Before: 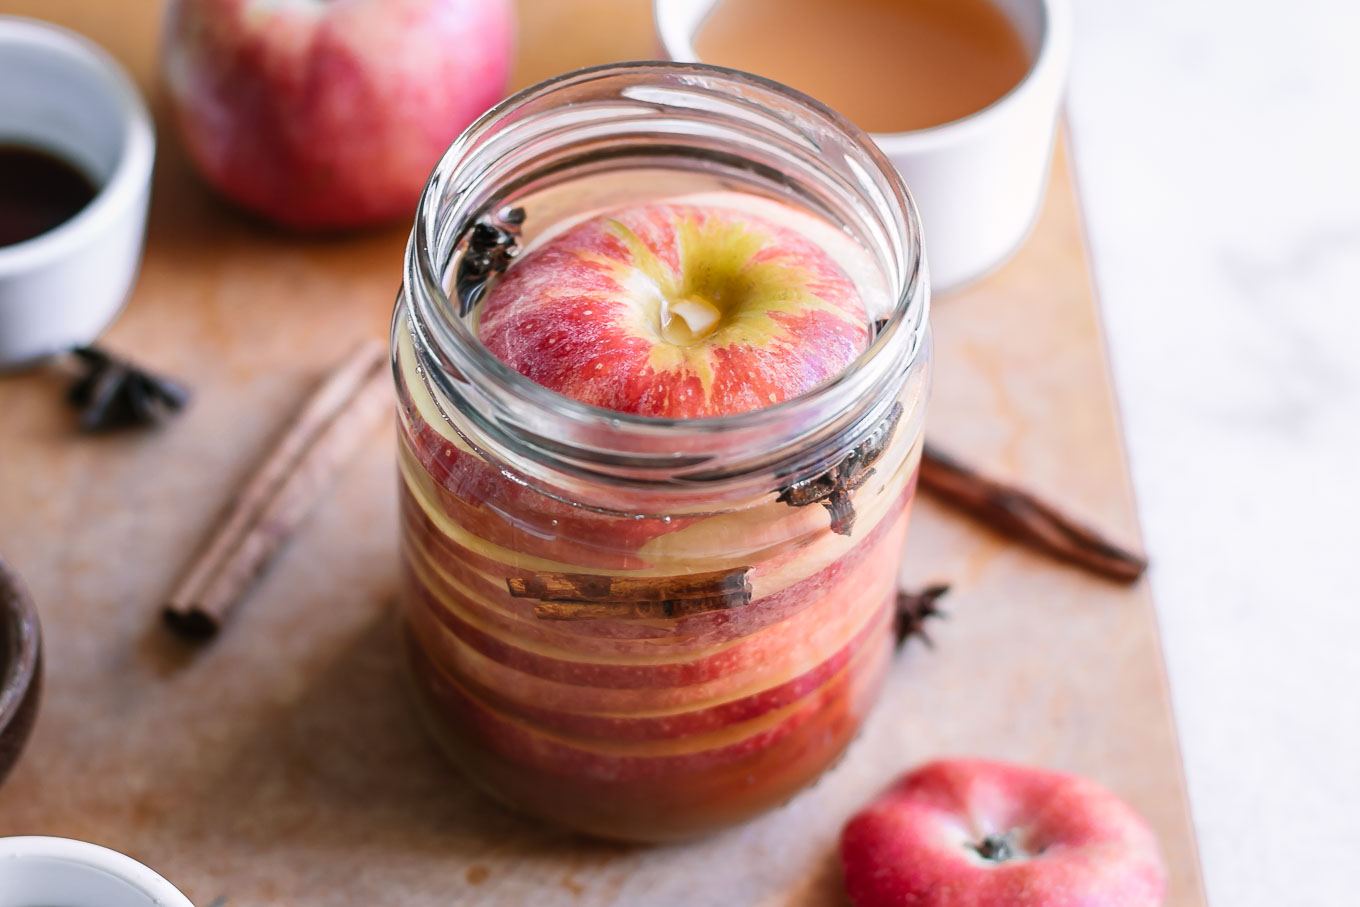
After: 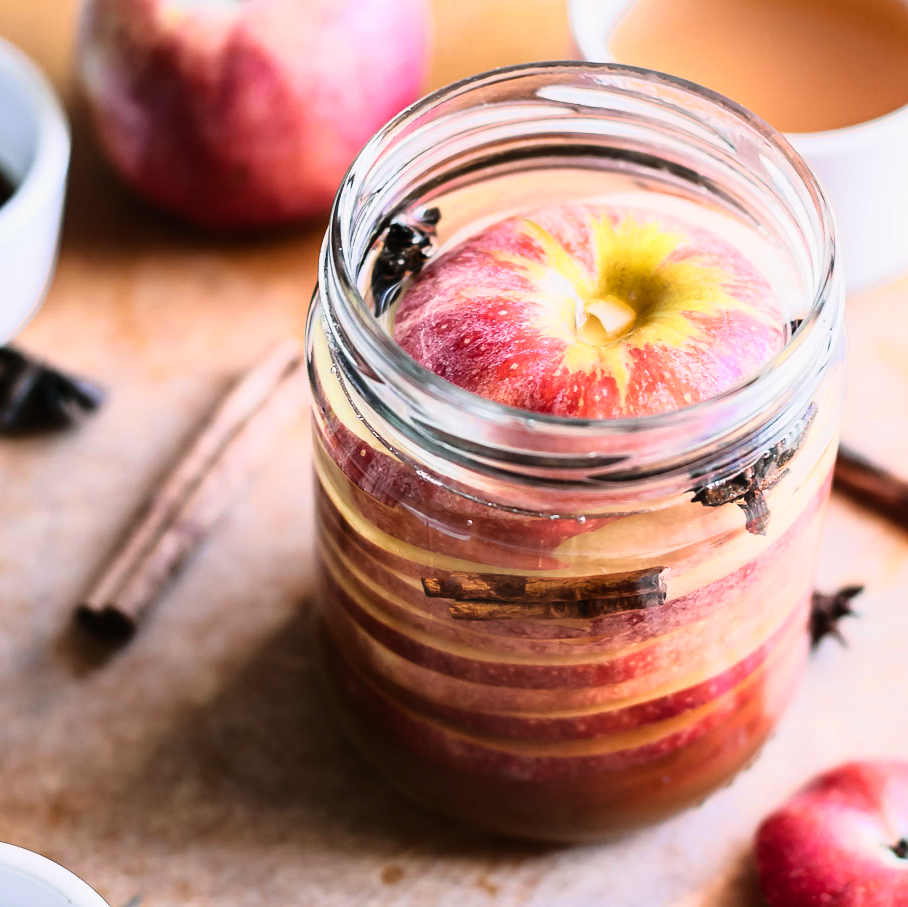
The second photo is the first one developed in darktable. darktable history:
tone curve: curves: ch0 [(0, 0) (0.187, 0.12) (0.392, 0.438) (0.704, 0.86) (0.858, 0.938) (1, 0.981)]; ch1 [(0, 0) (0.402, 0.36) (0.476, 0.456) (0.498, 0.501) (0.518, 0.521) (0.58, 0.598) (0.619, 0.663) (0.692, 0.744) (1, 1)]; ch2 [(0, 0) (0.427, 0.417) (0.483, 0.481) (0.503, 0.503) (0.526, 0.53) (0.563, 0.585) (0.626, 0.703) (0.699, 0.753) (0.997, 0.858)]
crop and rotate: left 6.265%, right 26.931%
